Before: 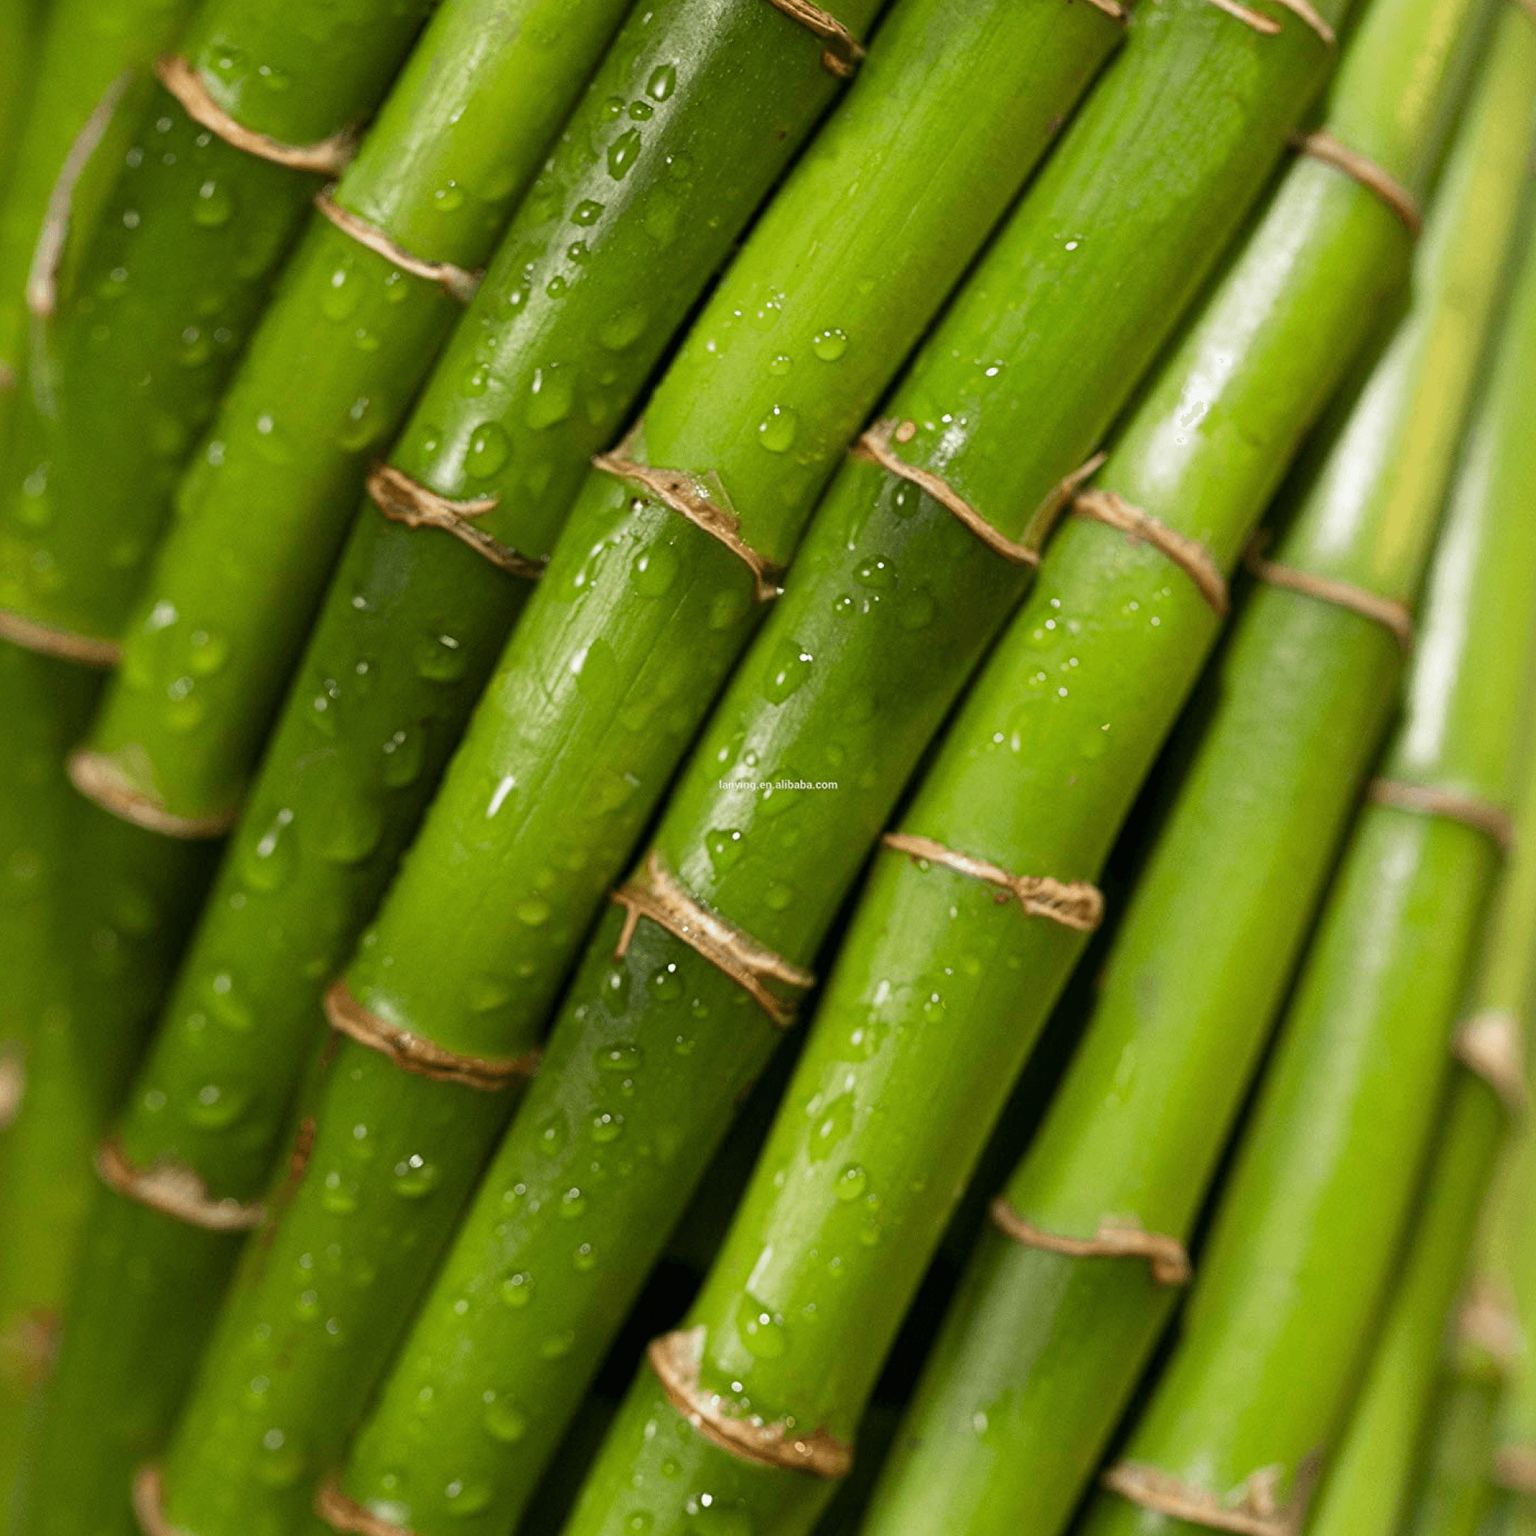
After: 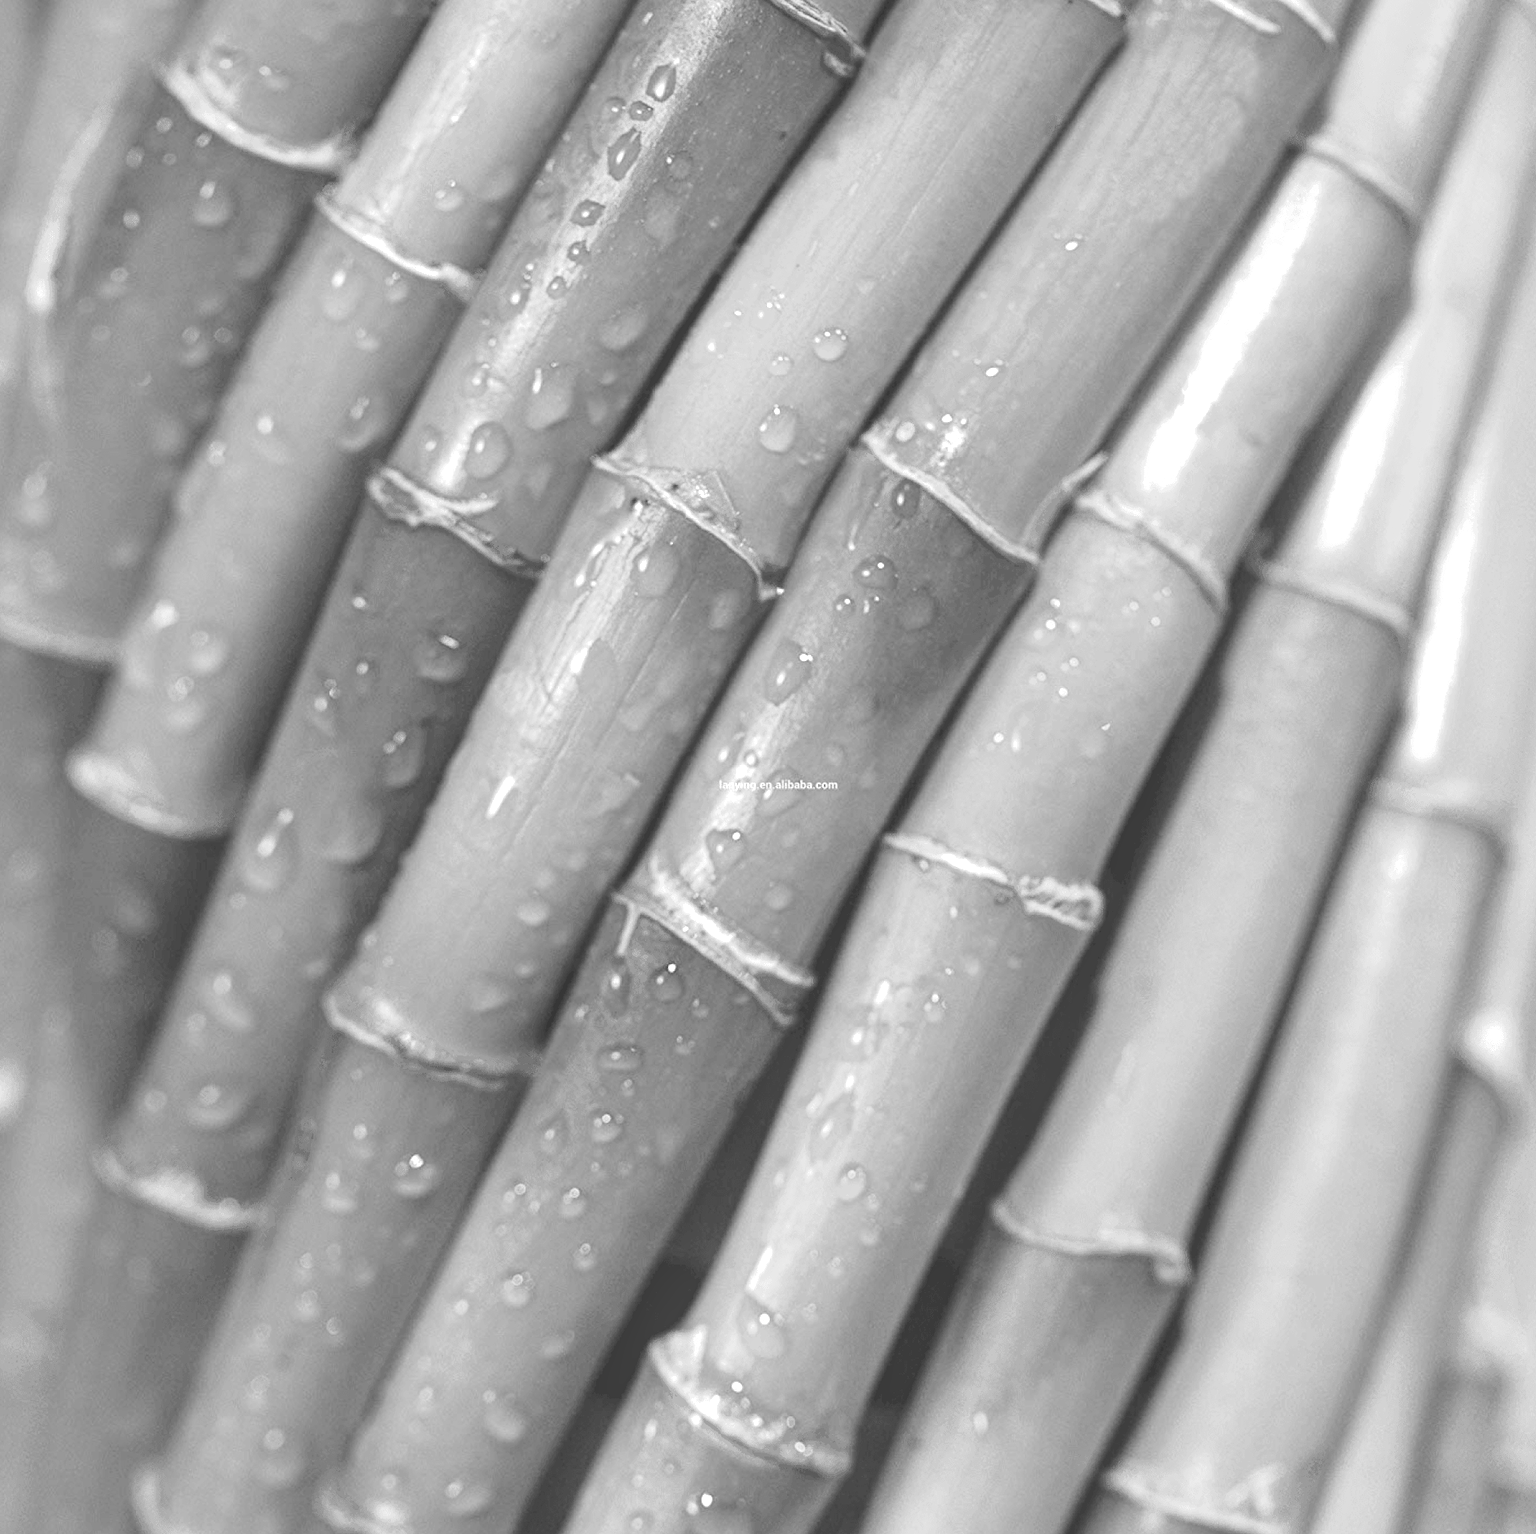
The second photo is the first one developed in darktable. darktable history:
crop: bottom 0.071%
tone curve: curves: ch0 [(0, 0) (0.003, 0.275) (0.011, 0.288) (0.025, 0.309) (0.044, 0.326) (0.069, 0.346) (0.1, 0.37) (0.136, 0.396) (0.177, 0.432) (0.224, 0.473) (0.277, 0.516) (0.335, 0.566) (0.399, 0.611) (0.468, 0.661) (0.543, 0.711) (0.623, 0.761) (0.709, 0.817) (0.801, 0.867) (0.898, 0.911) (1, 1)], preserve colors none
color calibration: output gray [0.267, 0.423, 0.261, 0], illuminant same as pipeline (D50), adaptation none (bypass)
exposure: black level correction 0, exposure 0.6 EV, compensate highlight preservation false
local contrast: detail 130%
